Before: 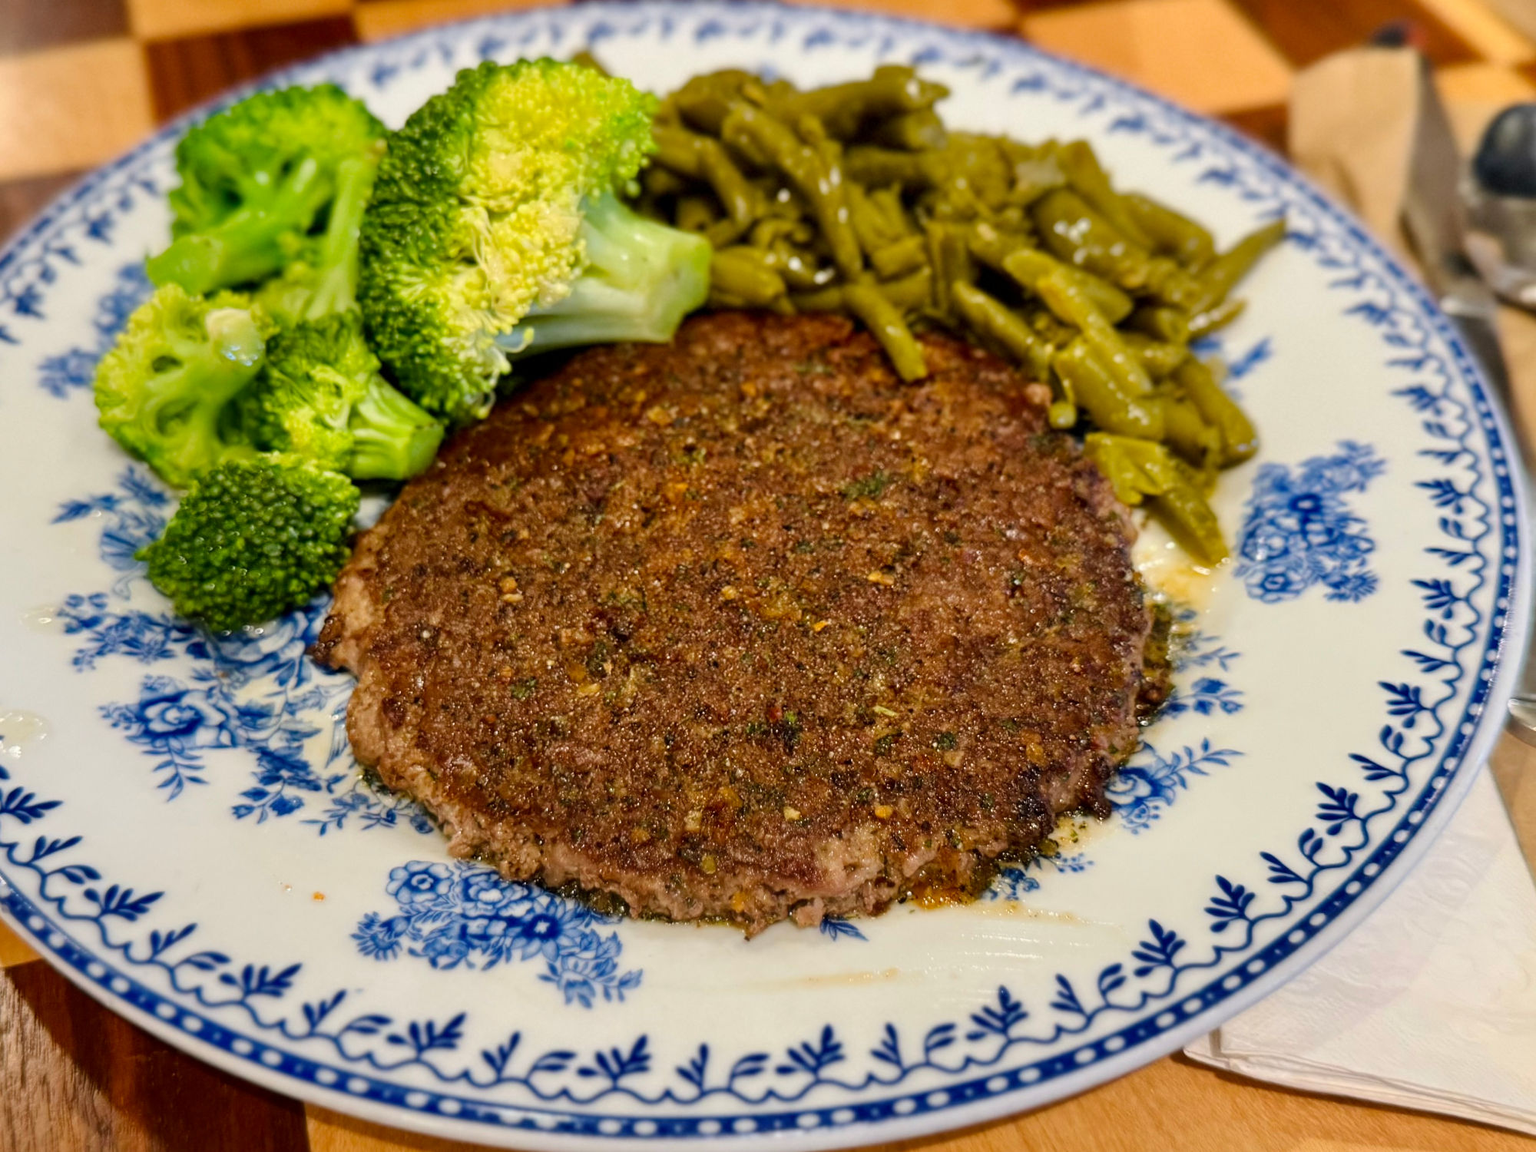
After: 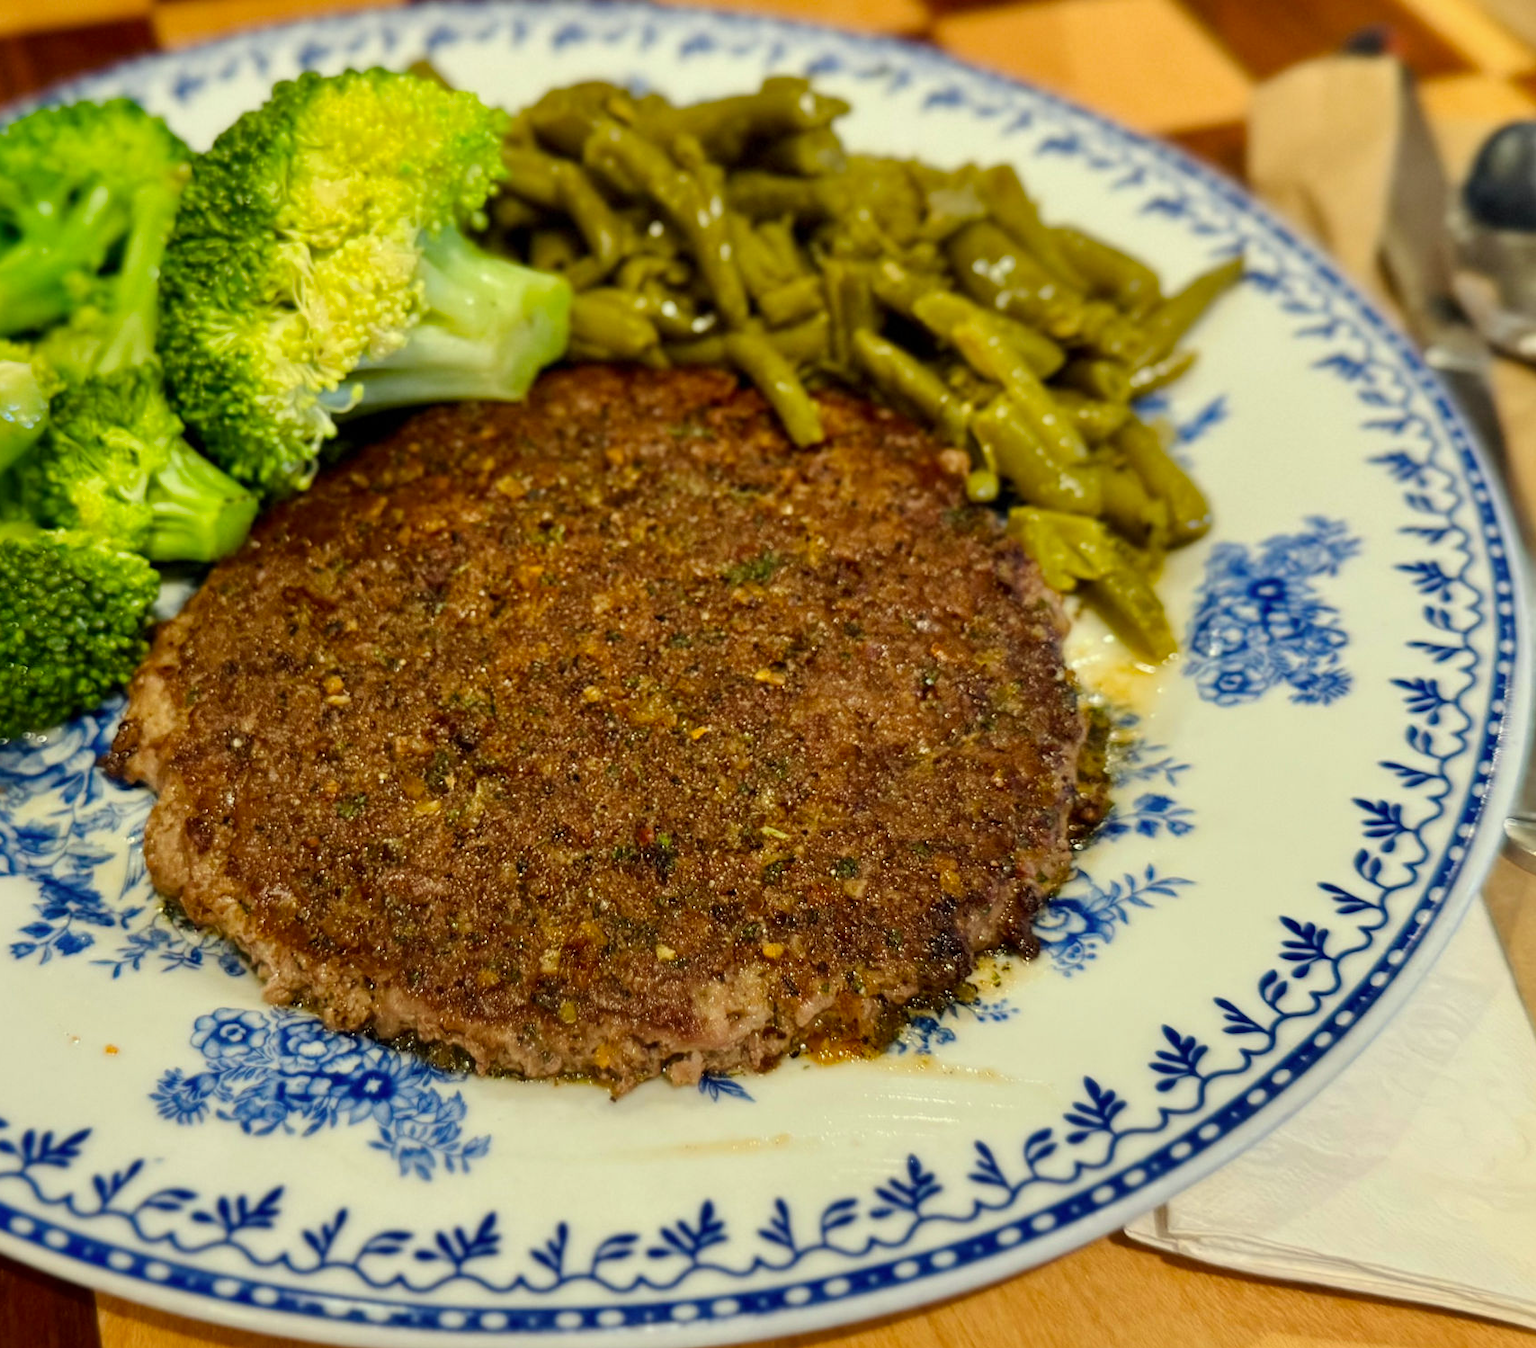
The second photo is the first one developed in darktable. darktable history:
color correction: highlights a* -5.94, highlights b* 11.19
crop and rotate: left 14.584%
